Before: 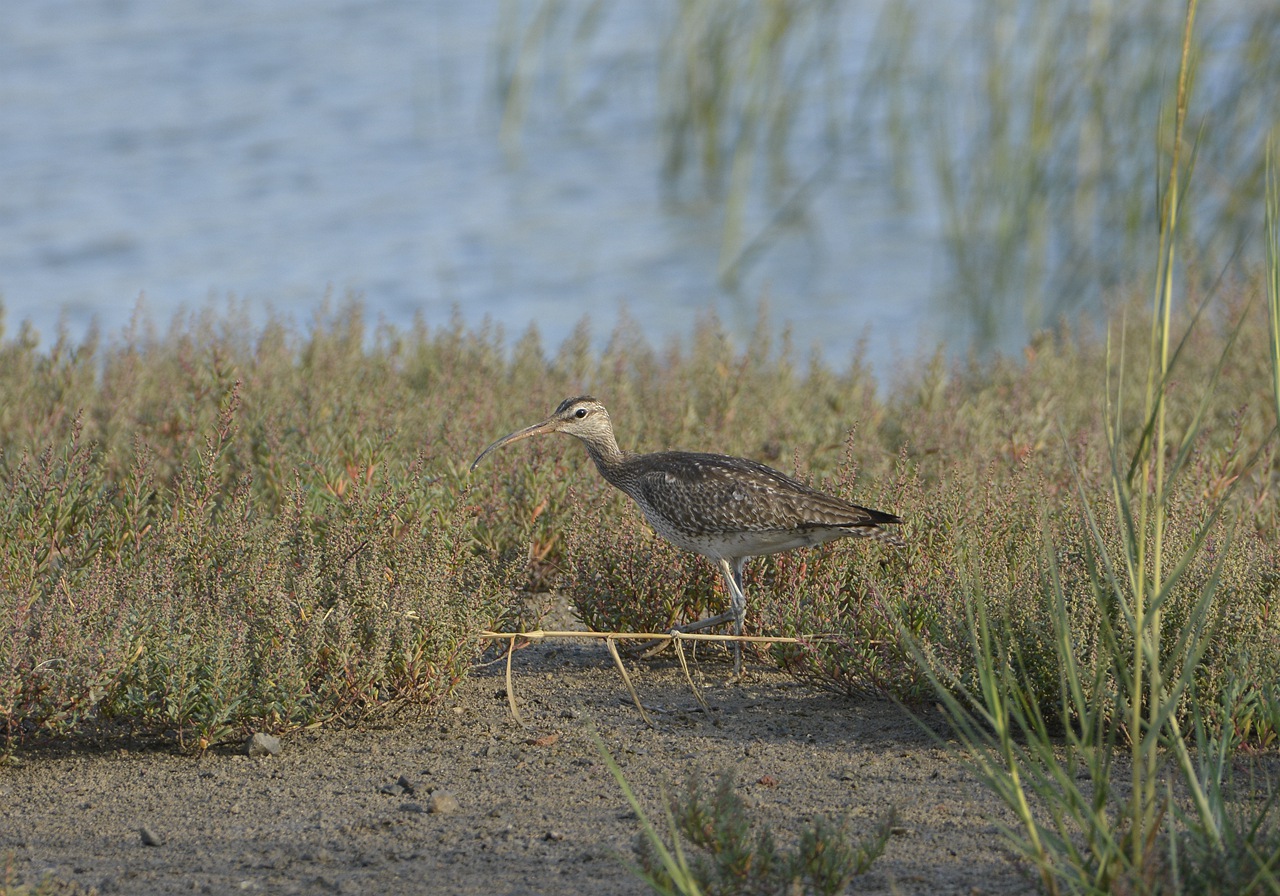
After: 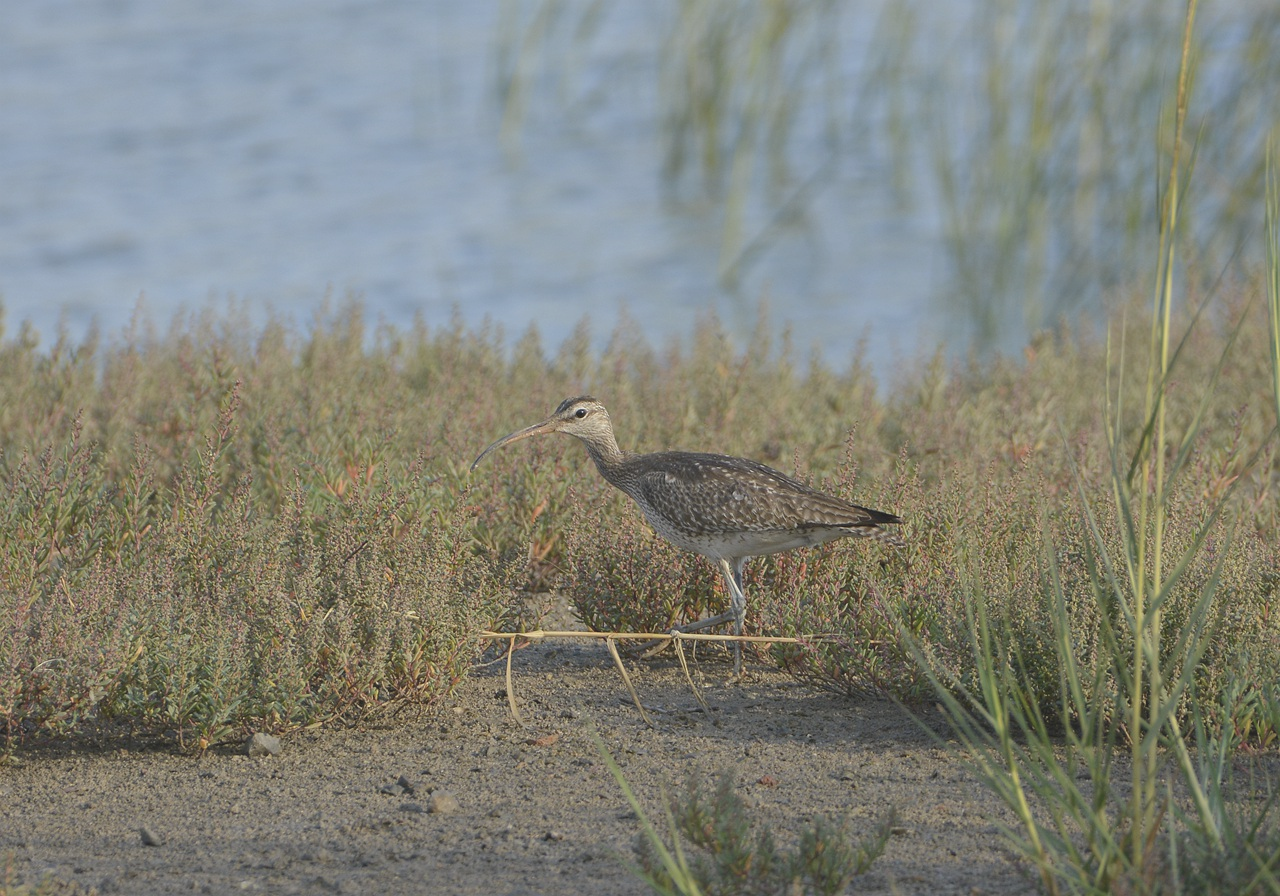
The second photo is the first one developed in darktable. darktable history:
contrast brightness saturation: contrast -0.164, brightness 0.048, saturation -0.123
